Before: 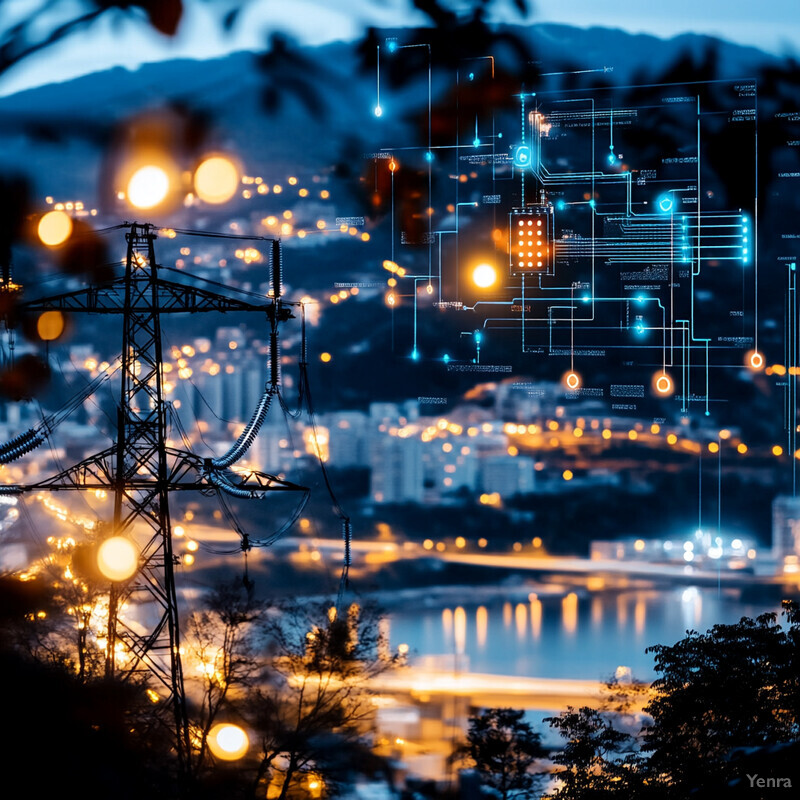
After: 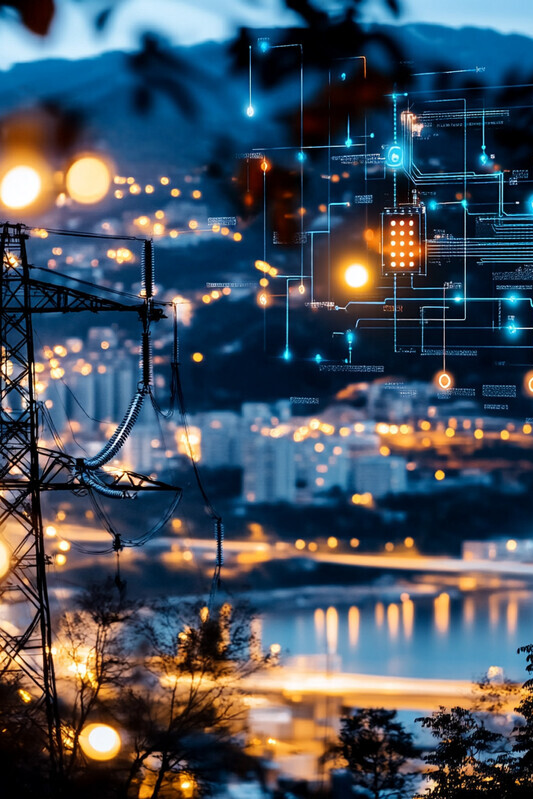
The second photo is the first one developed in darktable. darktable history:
crop and rotate: left 16.022%, right 17.343%
